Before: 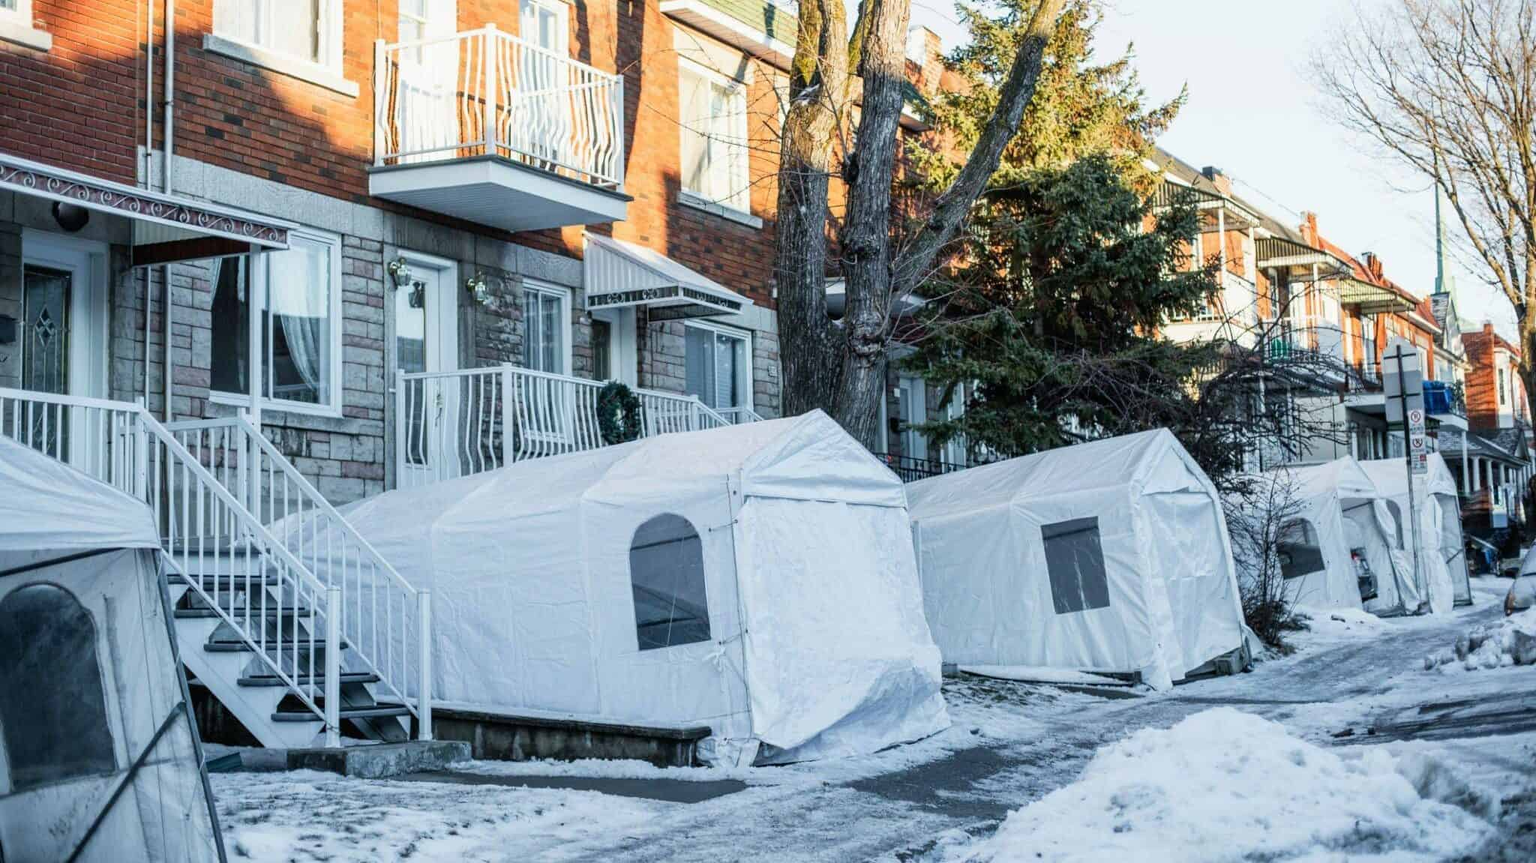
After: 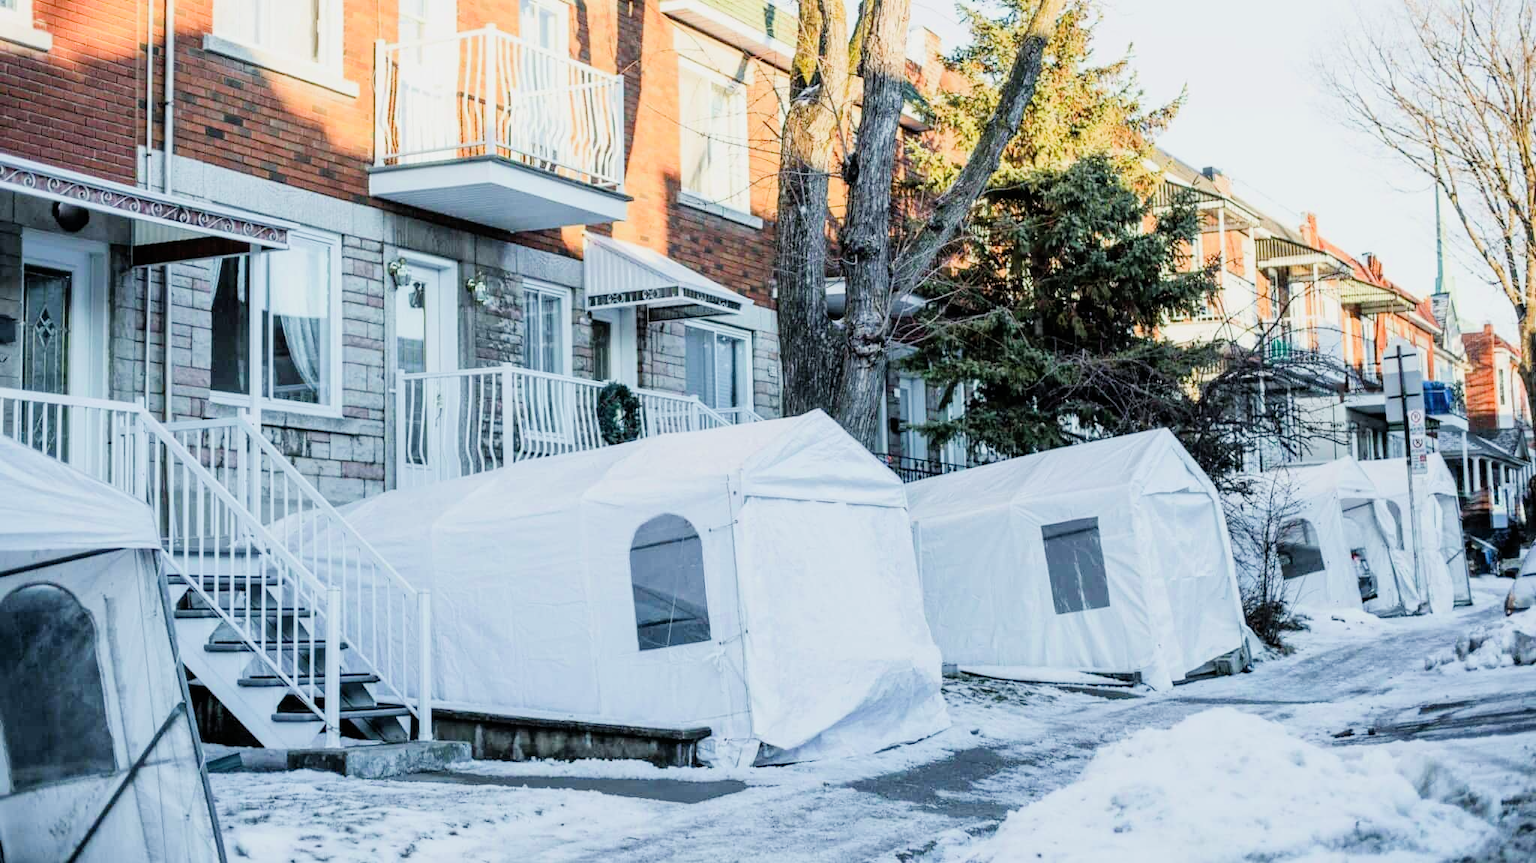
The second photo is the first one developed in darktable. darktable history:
exposure: exposure 0.935 EV, compensate highlight preservation false
filmic rgb: black relative exposure -7.65 EV, white relative exposure 4.56 EV, hardness 3.61, contrast 1.05
